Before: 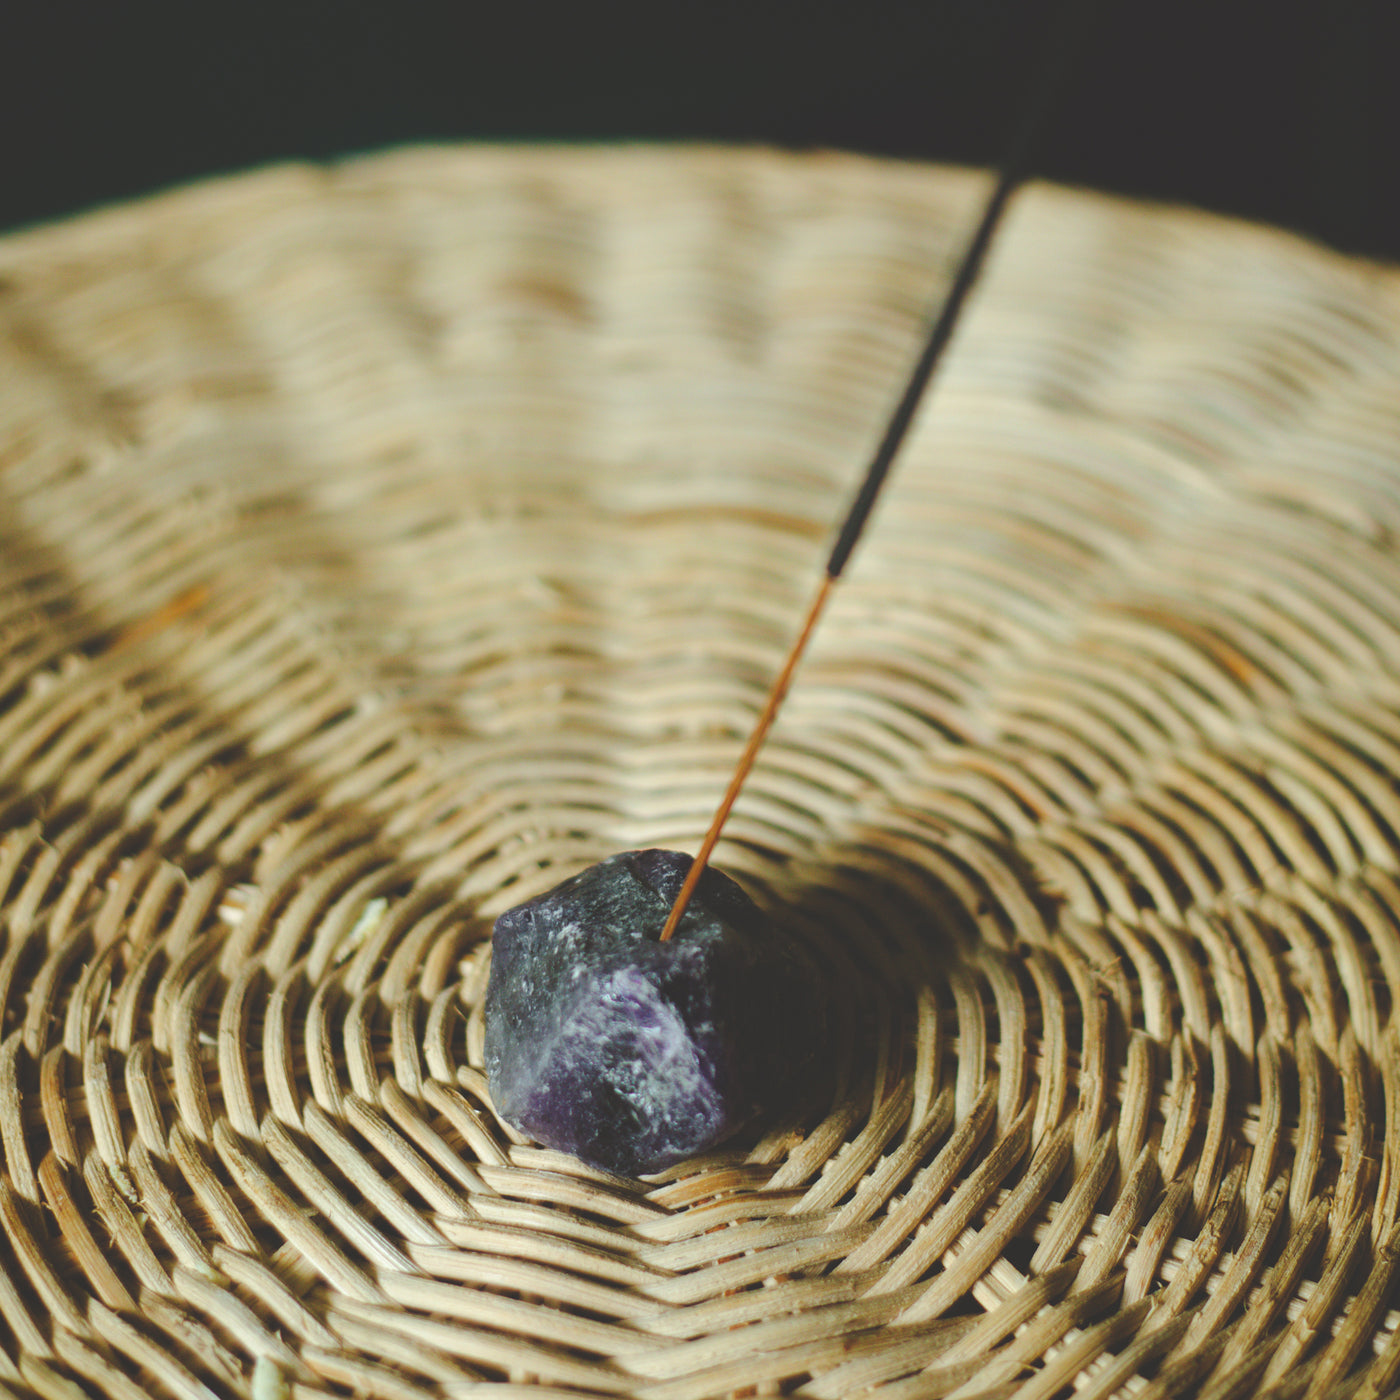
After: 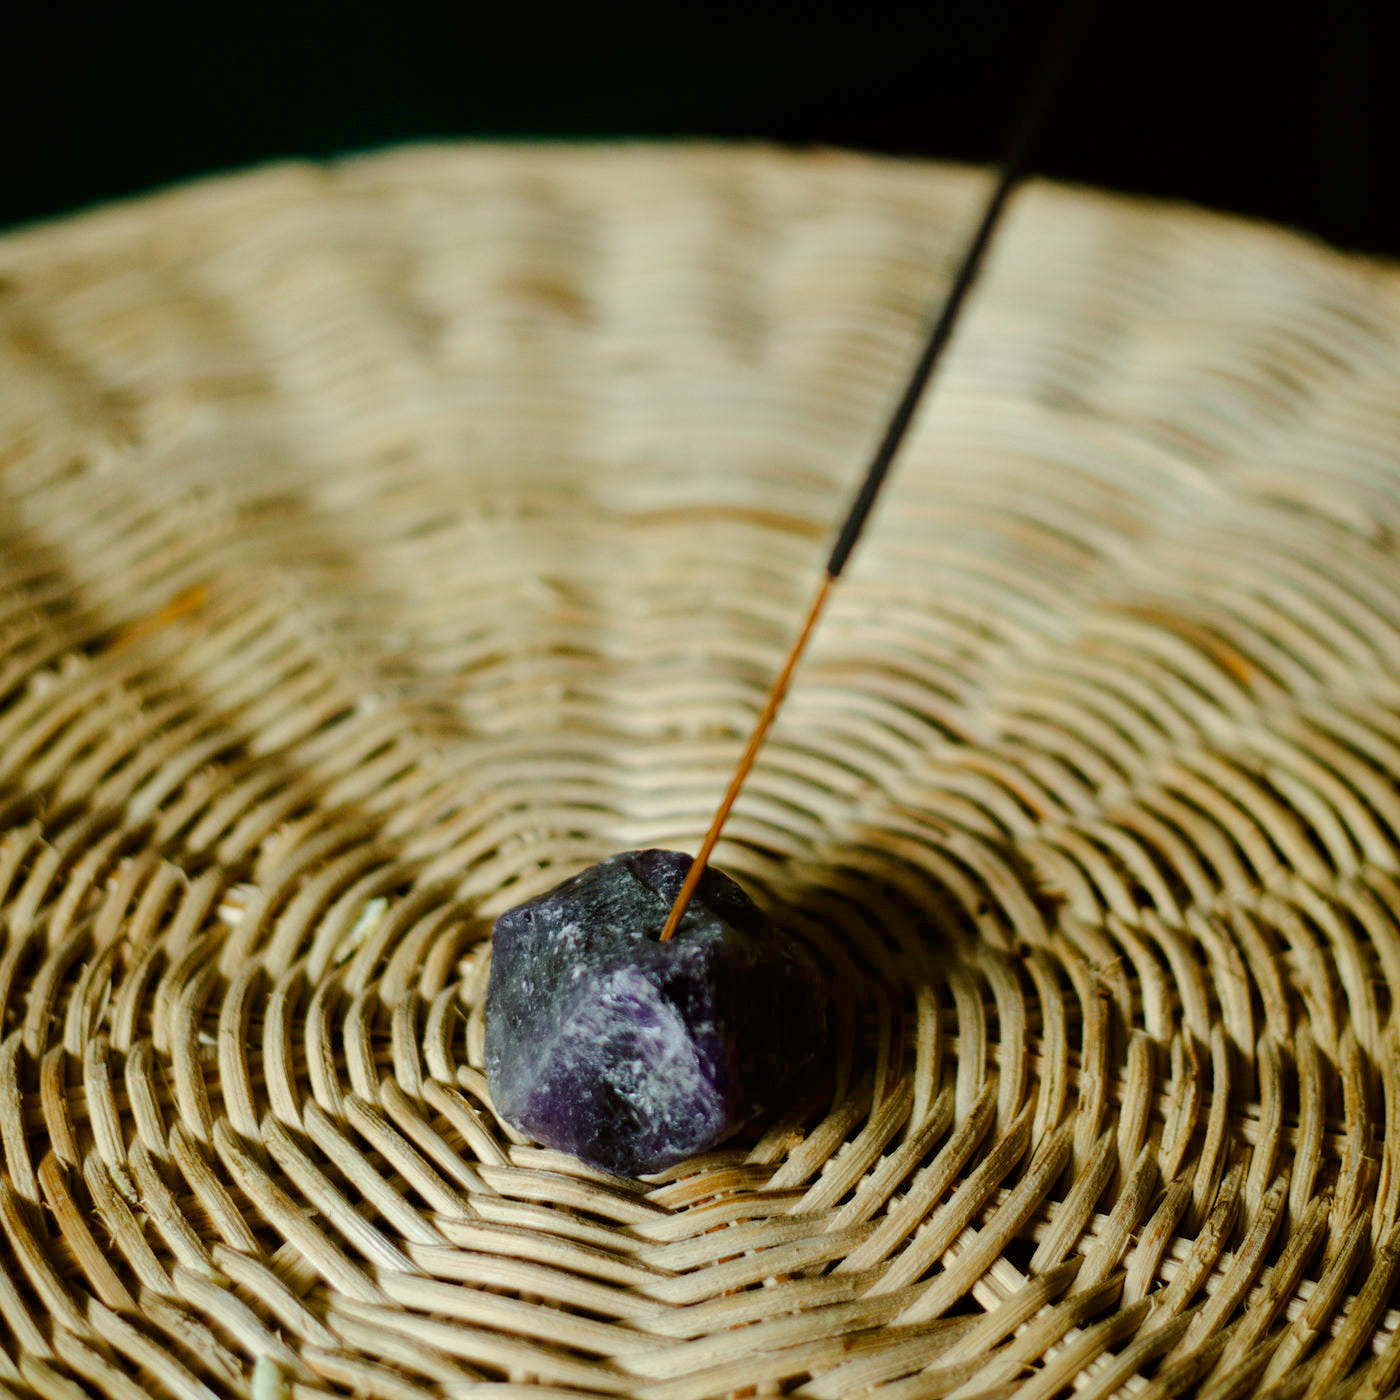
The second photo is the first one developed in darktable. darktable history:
exposure: black level correction 0.029, exposure -0.076 EV, compensate highlight preservation false
